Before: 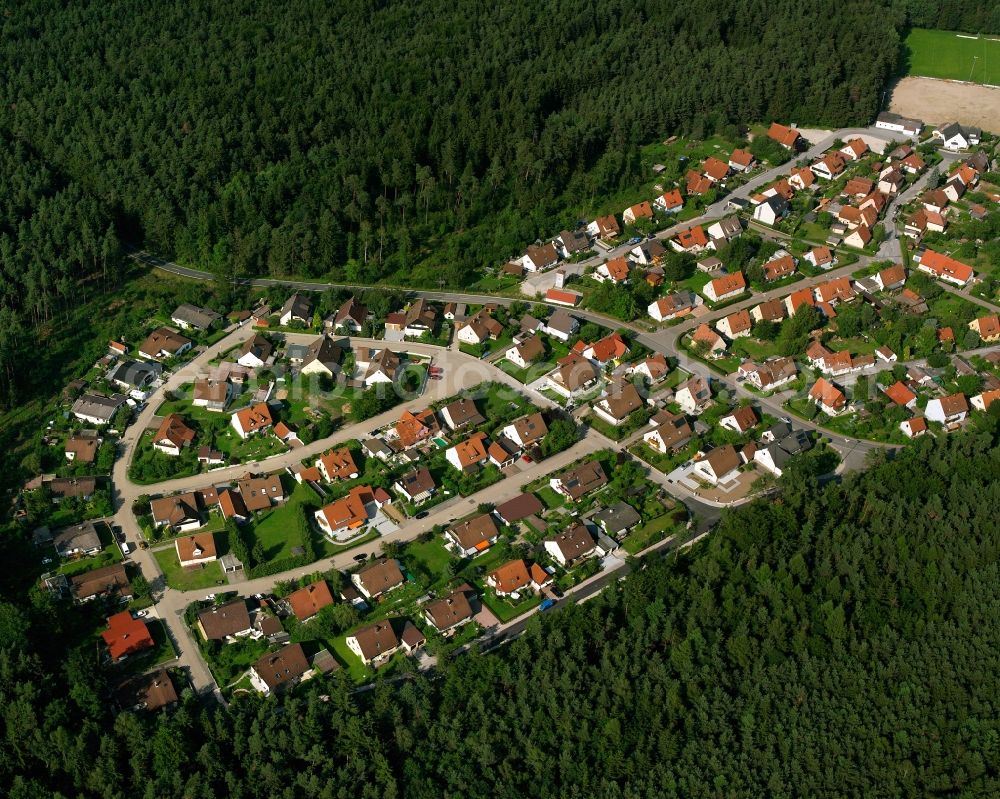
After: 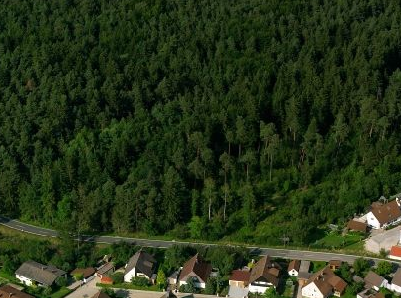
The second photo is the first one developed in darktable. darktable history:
crop: left 15.622%, top 5.443%, right 44.208%, bottom 57.152%
